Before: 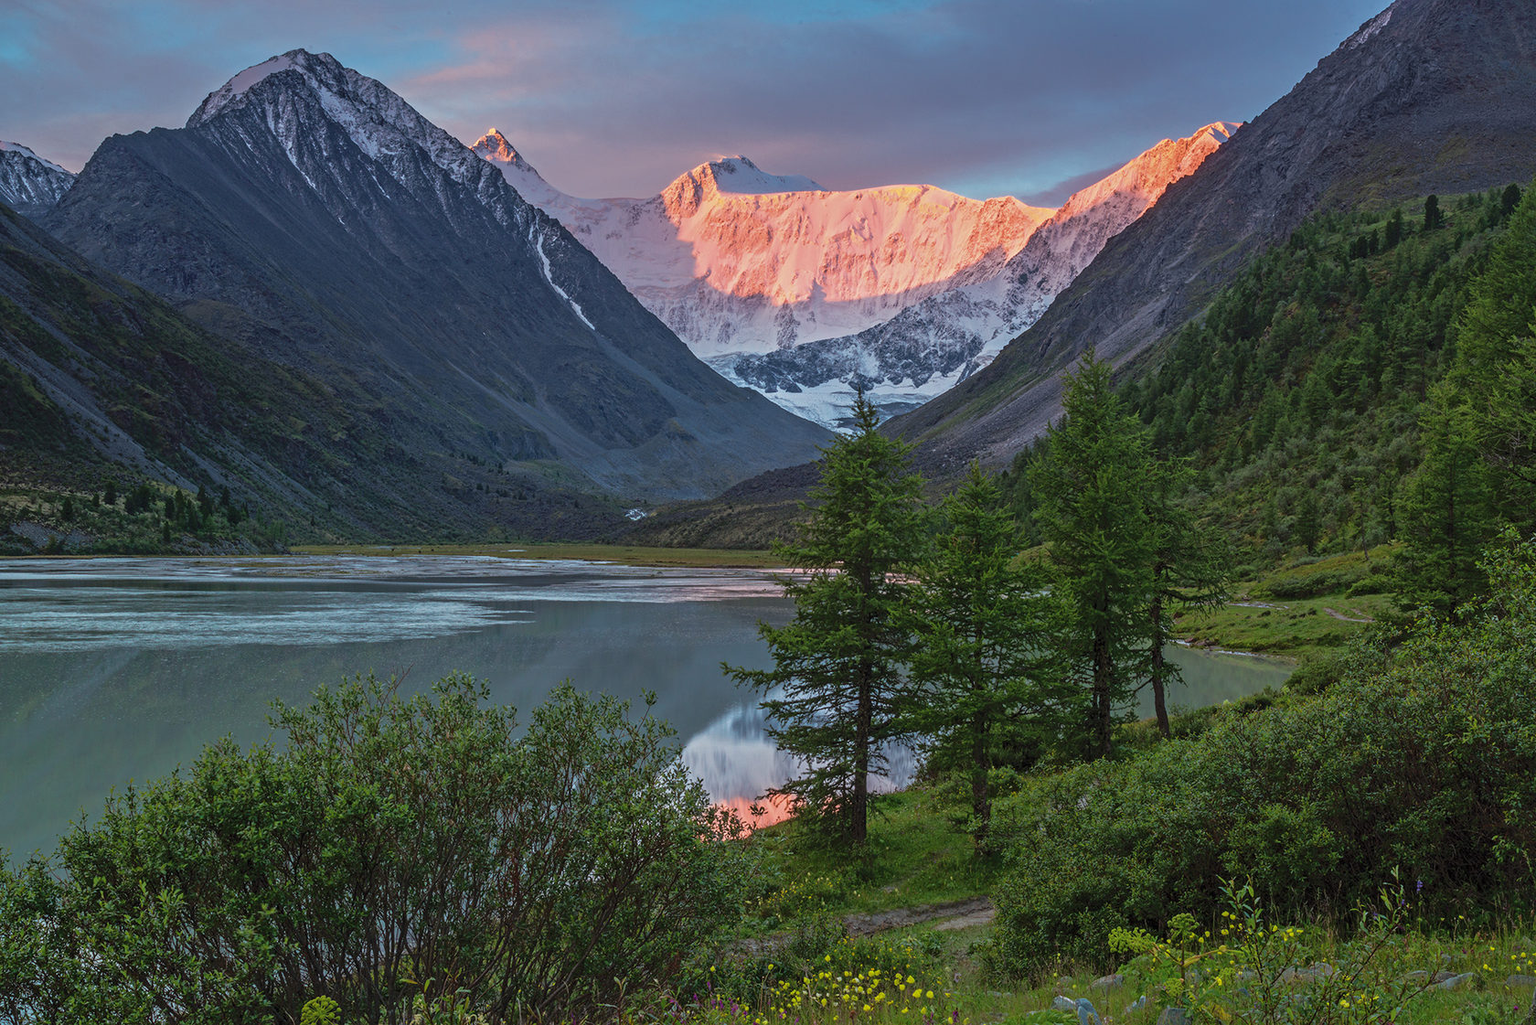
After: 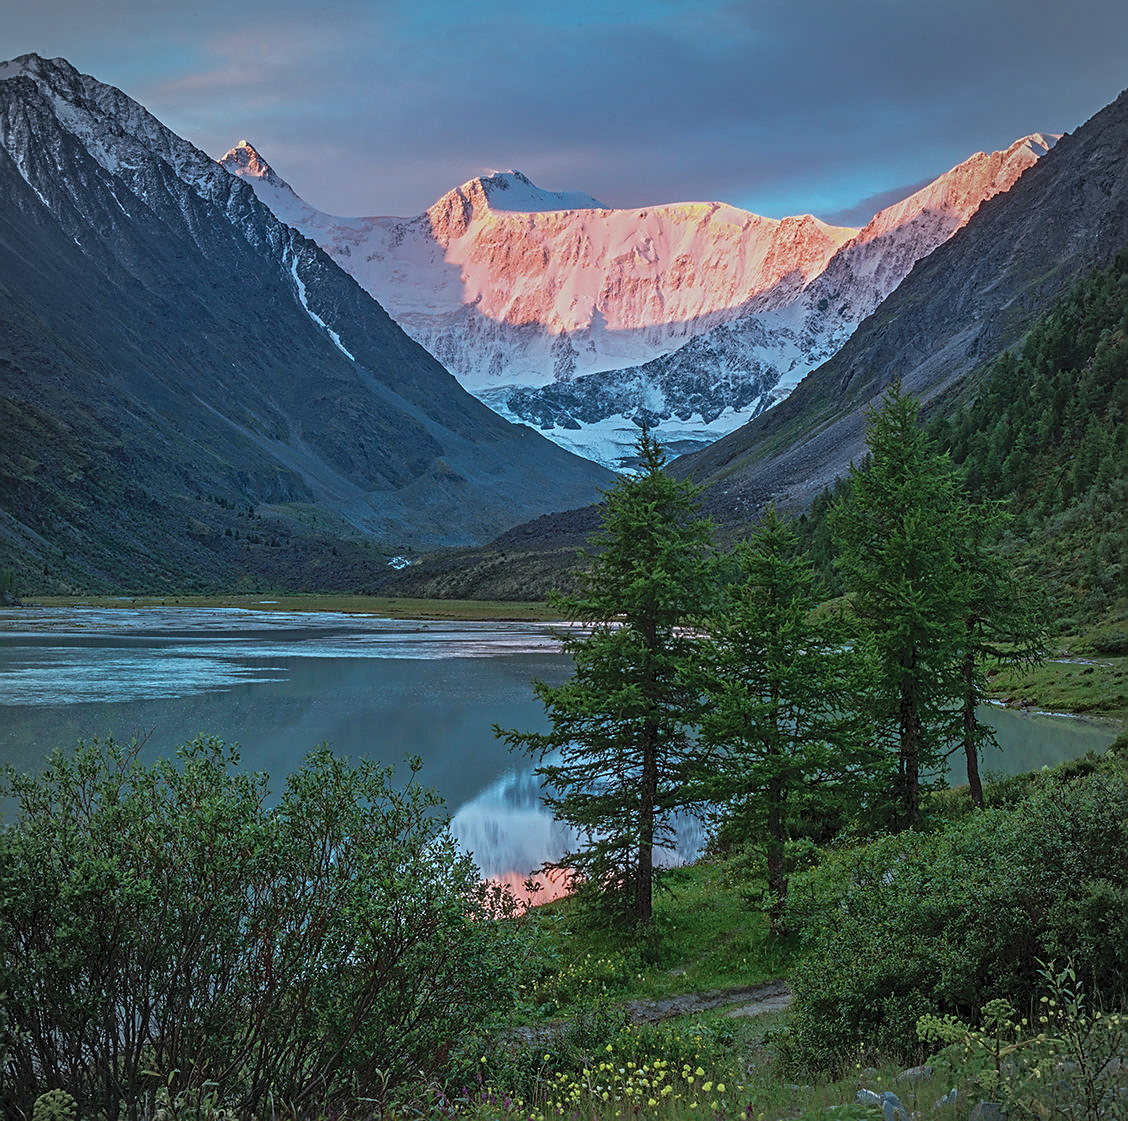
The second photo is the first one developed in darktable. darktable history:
crop and rotate: left 17.666%, right 15.174%
sharpen: on, module defaults
color correction: highlights a* -11.69, highlights b* -15.08
vignetting: brightness -0.263
